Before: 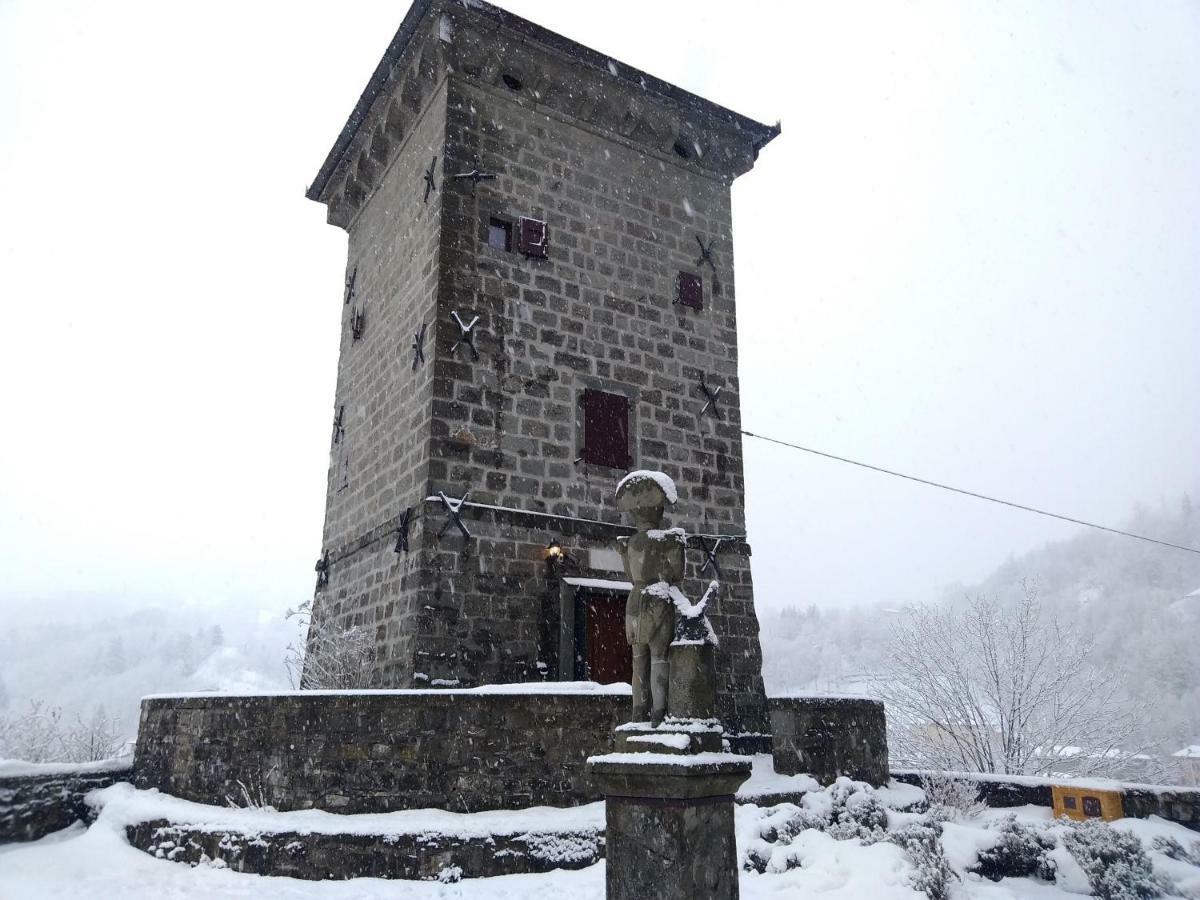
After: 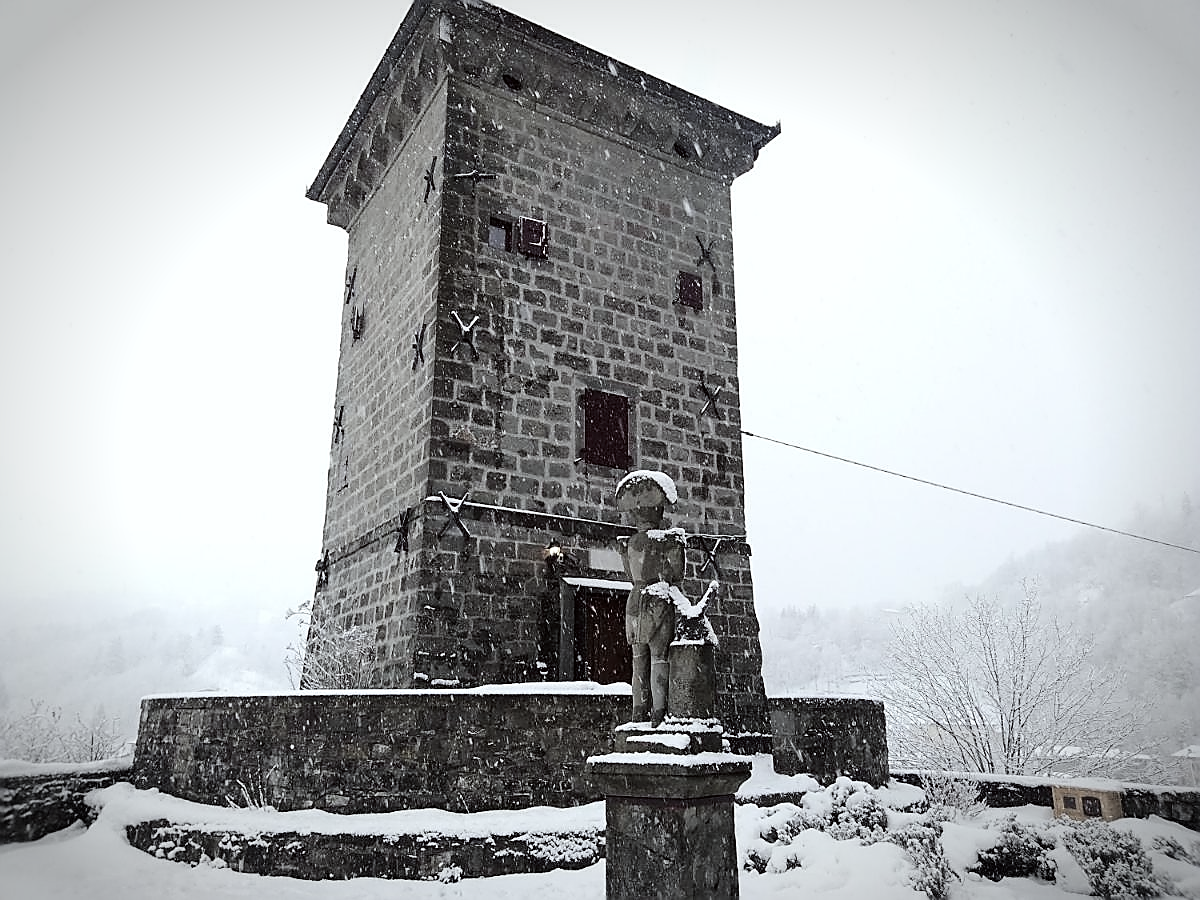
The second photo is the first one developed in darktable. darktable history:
vibrance: vibrance 0%
tone curve: curves: ch0 [(0, 0) (0.004, 0.001) (0.133, 0.112) (0.325, 0.362) (0.832, 0.893) (1, 1)], color space Lab, linked channels, preserve colors none
sharpen: radius 1.4, amount 1.25, threshold 0.7
vignetting: automatic ratio true
contrast brightness saturation: saturation -0.1
color zones: curves: ch0 [(0, 0.6) (0.129, 0.585) (0.193, 0.596) (0.429, 0.5) (0.571, 0.5) (0.714, 0.5) (0.857, 0.5) (1, 0.6)]; ch1 [(0, 0.453) (0.112, 0.245) (0.213, 0.252) (0.429, 0.233) (0.571, 0.231) (0.683, 0.242) (0.857, 0.296) (1, 0.453)]
color correction: highlights a* -2.73, highlights b* -2.09, shadows a* 2.41, shadows b* 2.73
